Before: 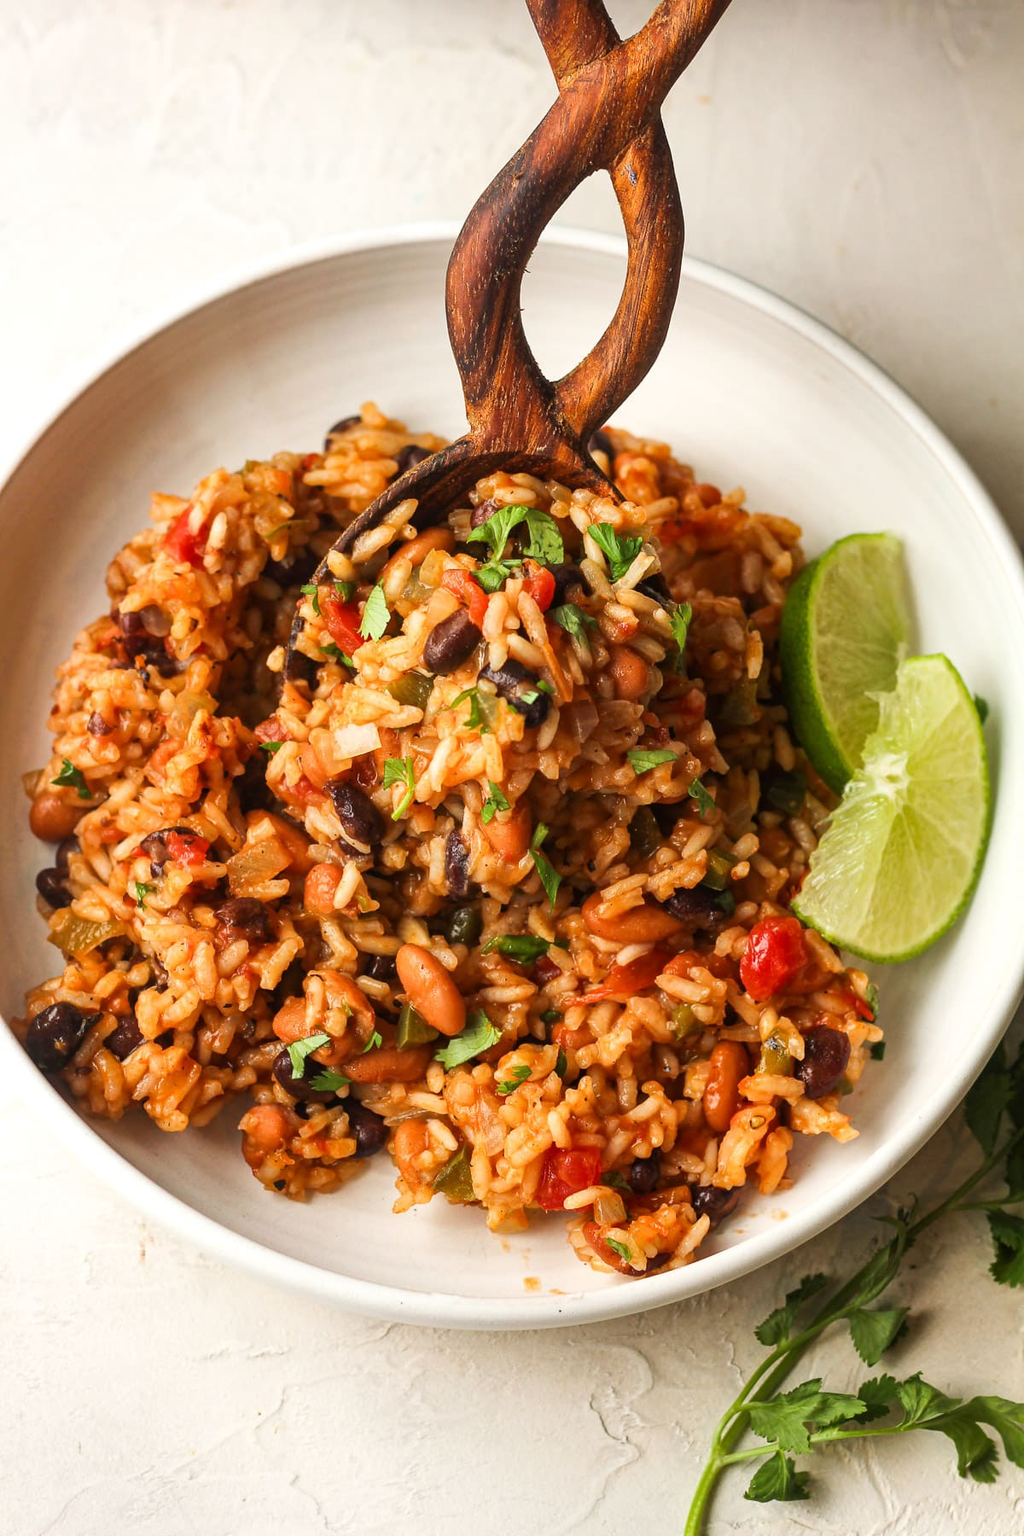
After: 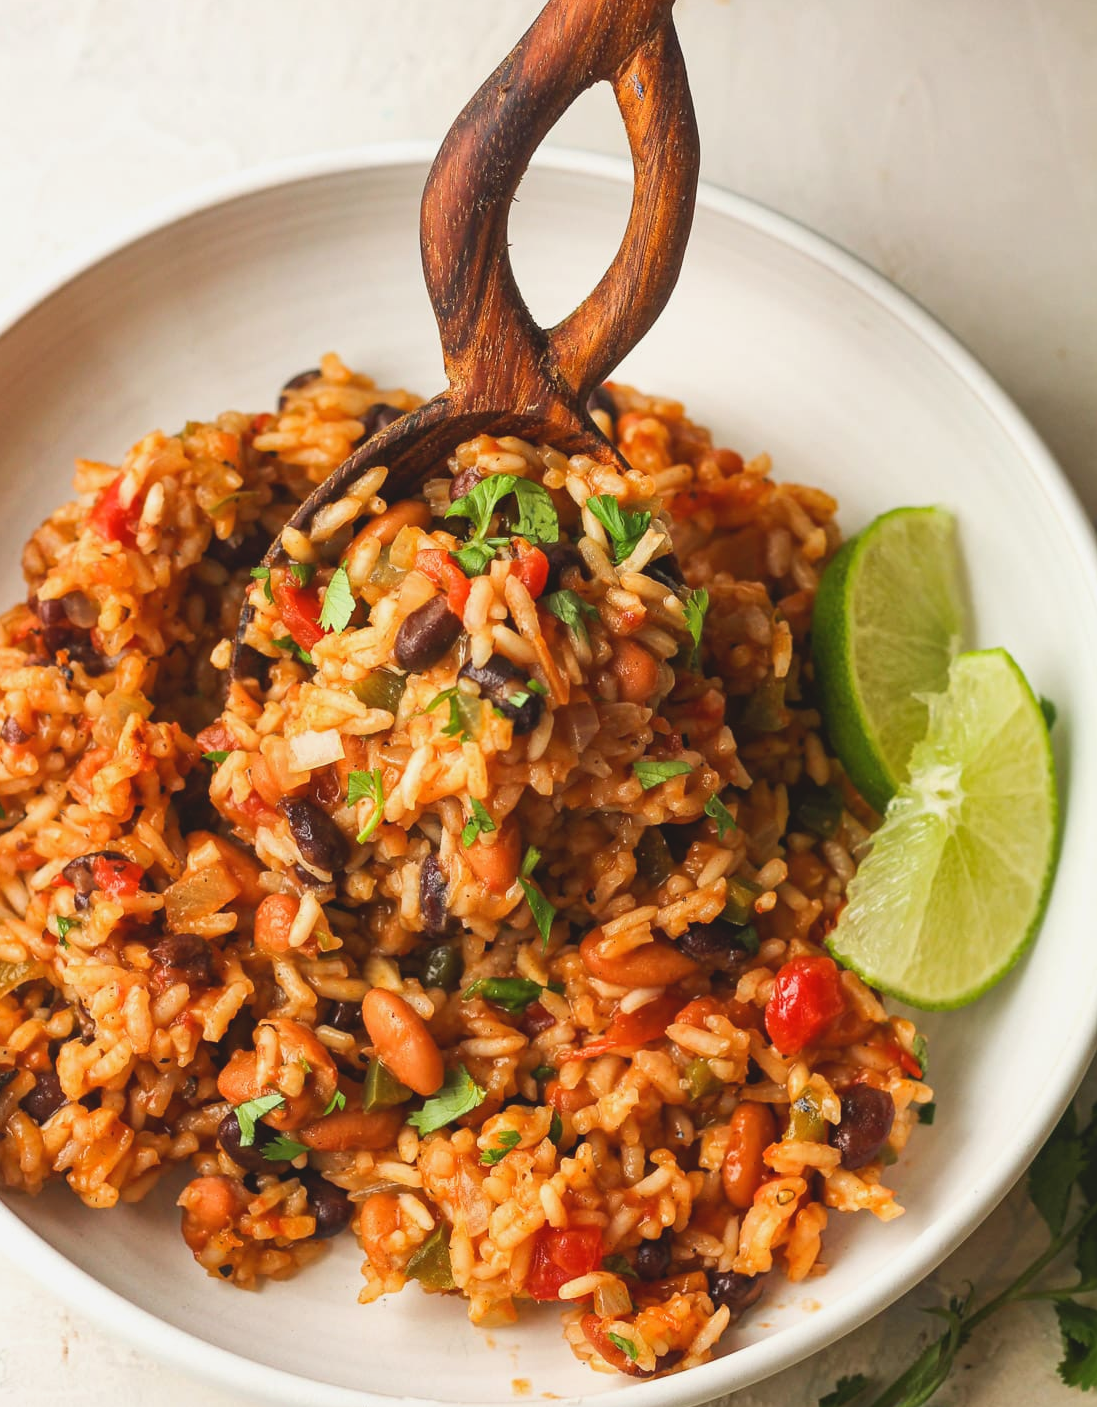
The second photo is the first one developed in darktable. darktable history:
crop: left 8.519%, top 6.604%, bottom 15.222%
tone curve: curves: ch0 [(0, 0.068) (1, 0.961)], color space Lab, independent channels, preserve colors none
